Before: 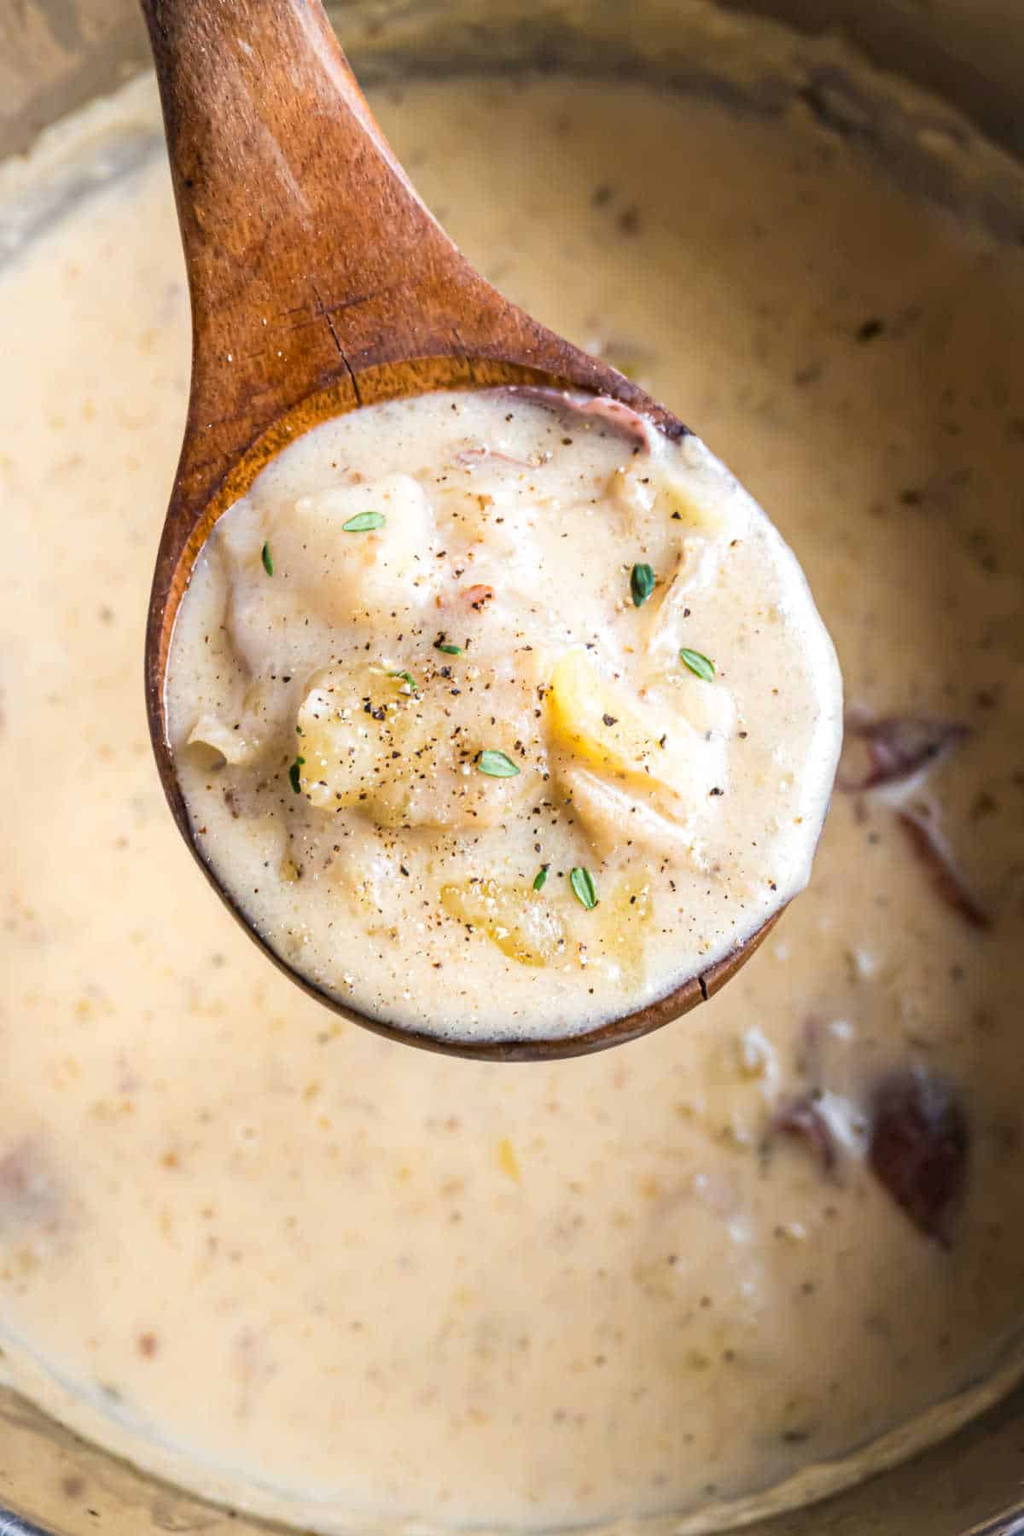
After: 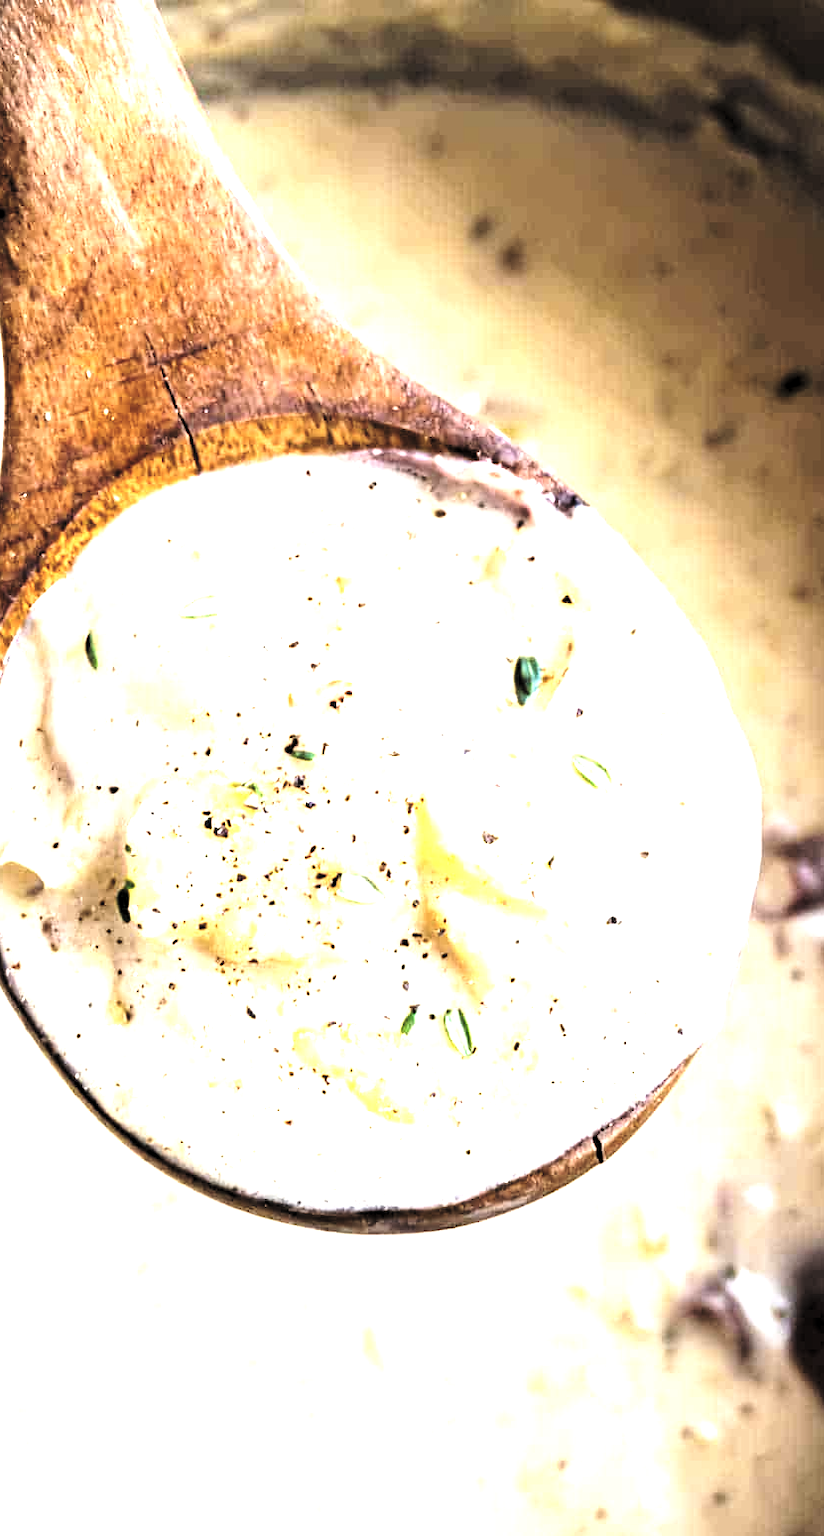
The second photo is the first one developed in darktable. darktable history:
exposure: black level correction -0.023, exposure -0.039 EV, compensate highlight preservation false
tone equalizer: -8 EV -0.75 EV, -7 EV -0.7 EV, -6 EV -0.6 EV, -5 EV -0.4 EV, -3 EV 0.4 EV, -2 EV 0.6 EV, -1 EV 0.7 EV, +0 EV 0.75 EV, edges refinement/feathering 500, mask exposure compensation -1.57 EV, preserve details no
base curve: curves: ch0 [(0, 0) (0.005, 0.002) (0.15, 0.3) (0.4, 0.7) (0.75, 0.95) (1, 1)], preserve colors none
levels: levels [0.182, 0.542, 0.902]
crop: left 18.479%, right 12.2%, bottom 13.971%
